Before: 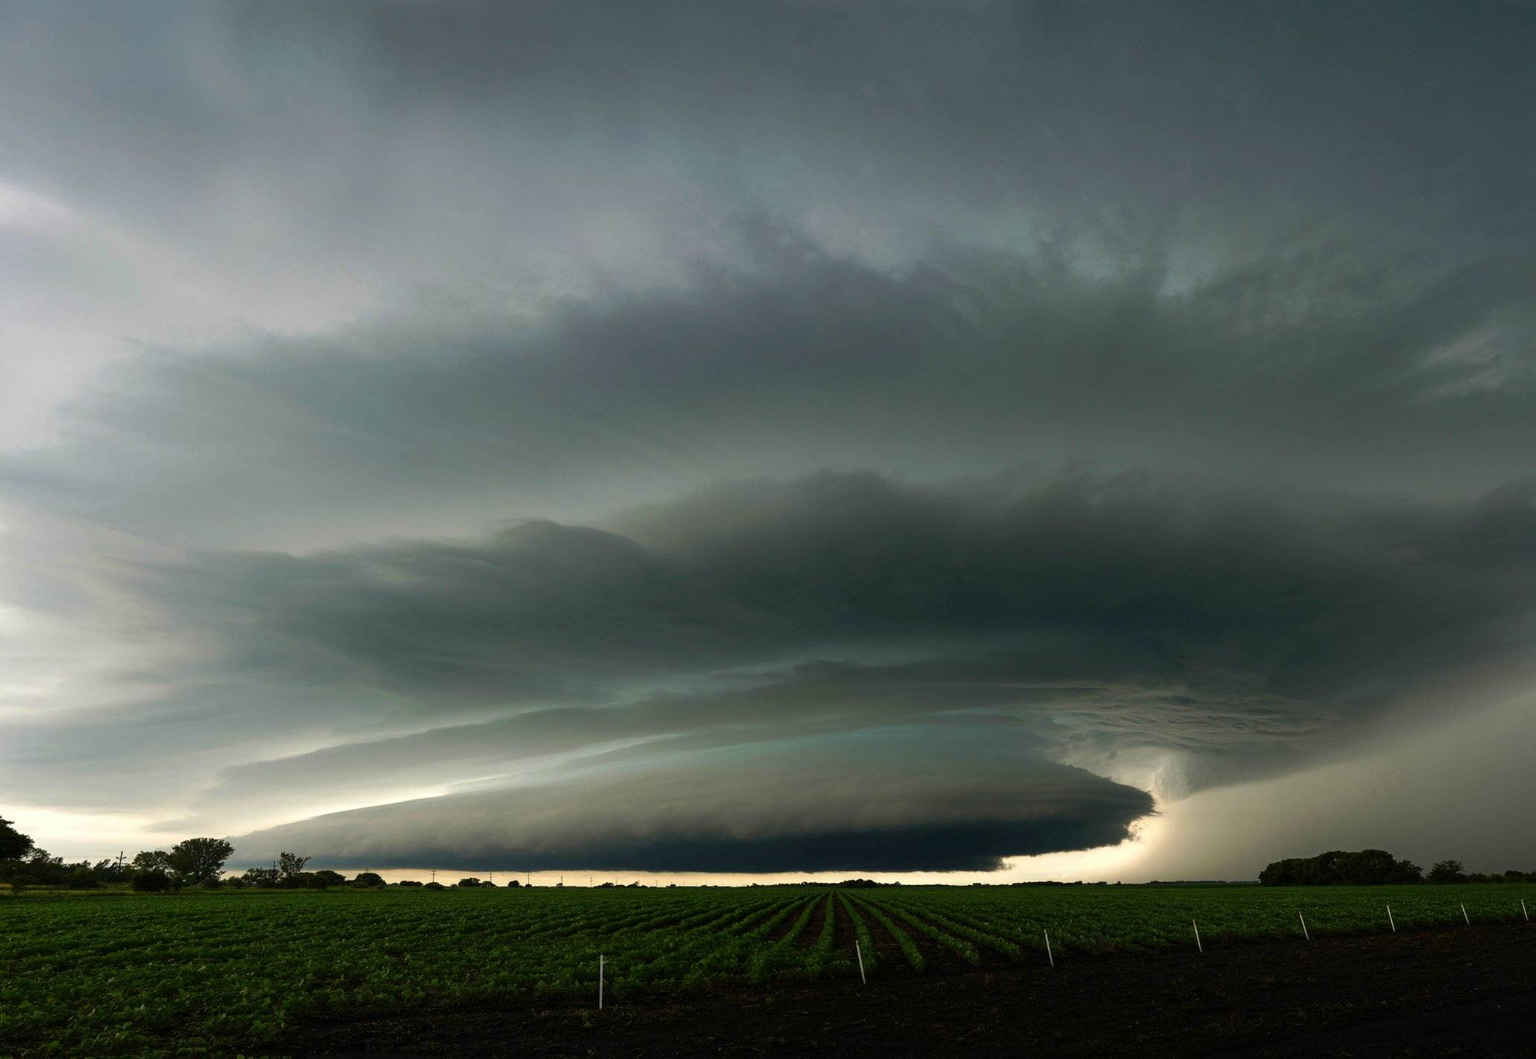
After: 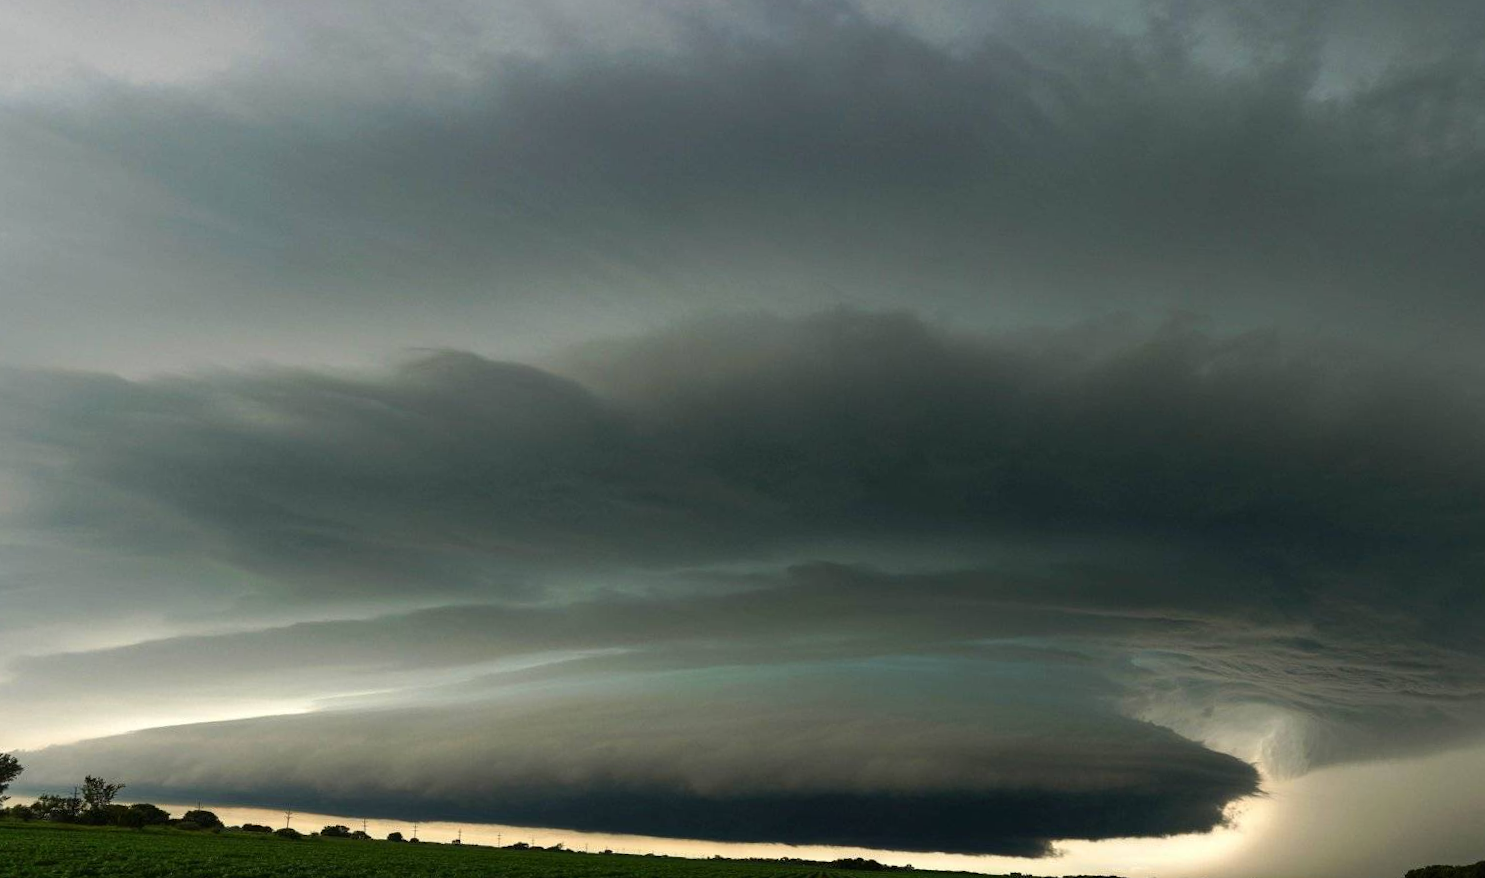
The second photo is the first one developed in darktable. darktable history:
crop and rotate: angle -3.41°, left 9.824%, top 20.872%, right 12.07%, bottom 12.108%
